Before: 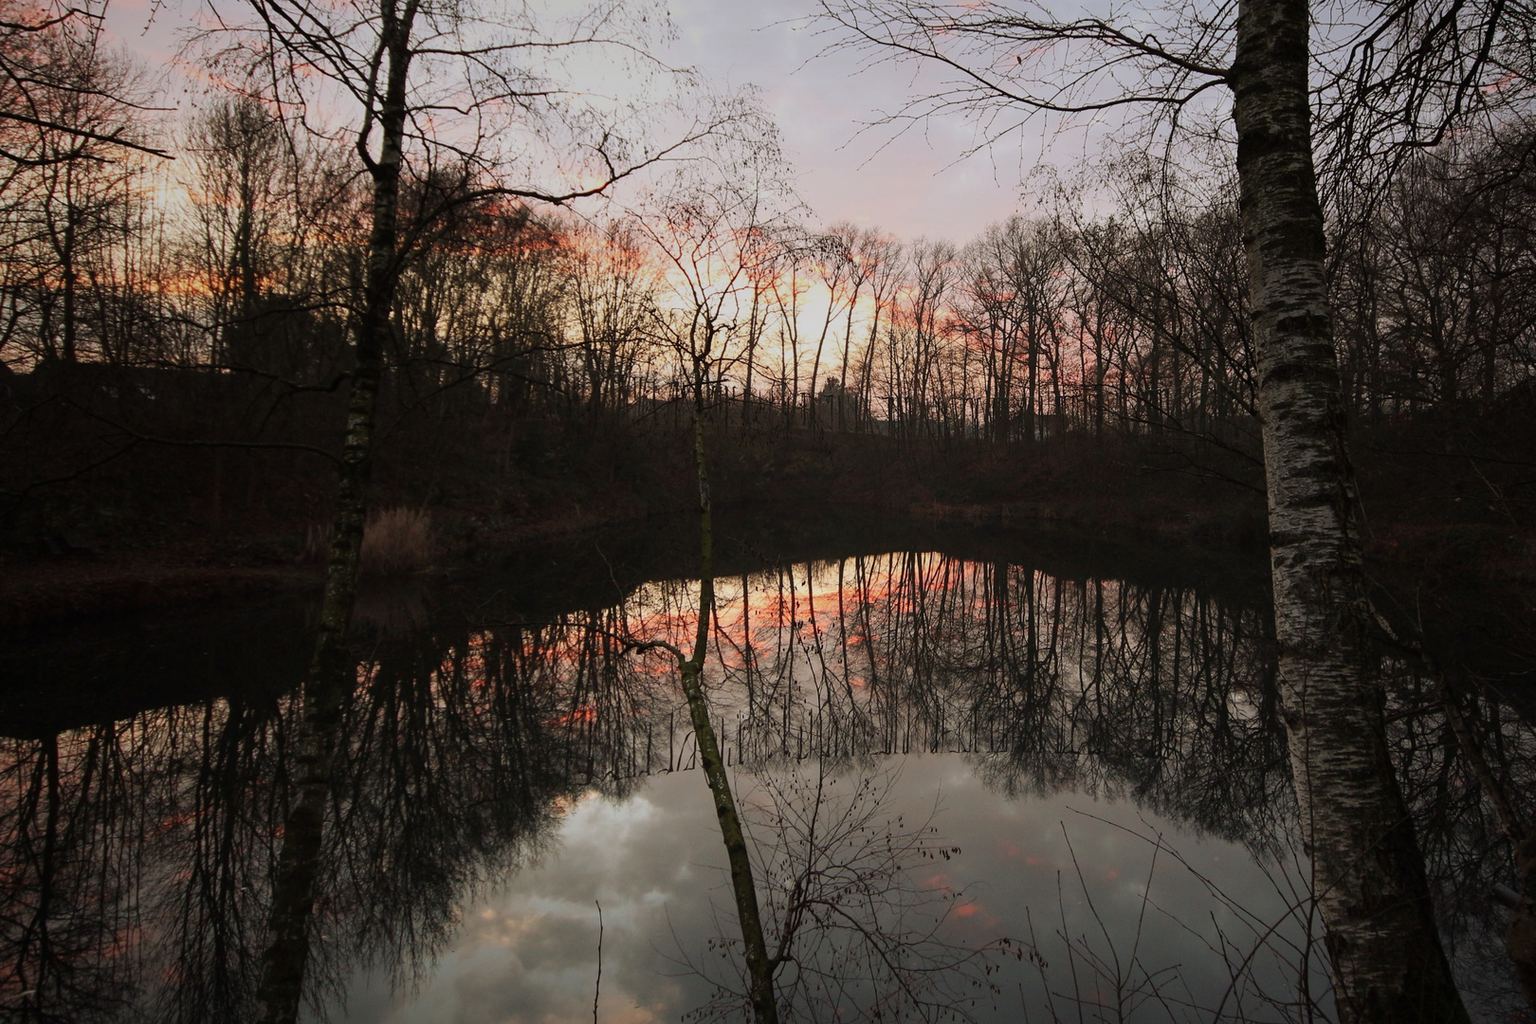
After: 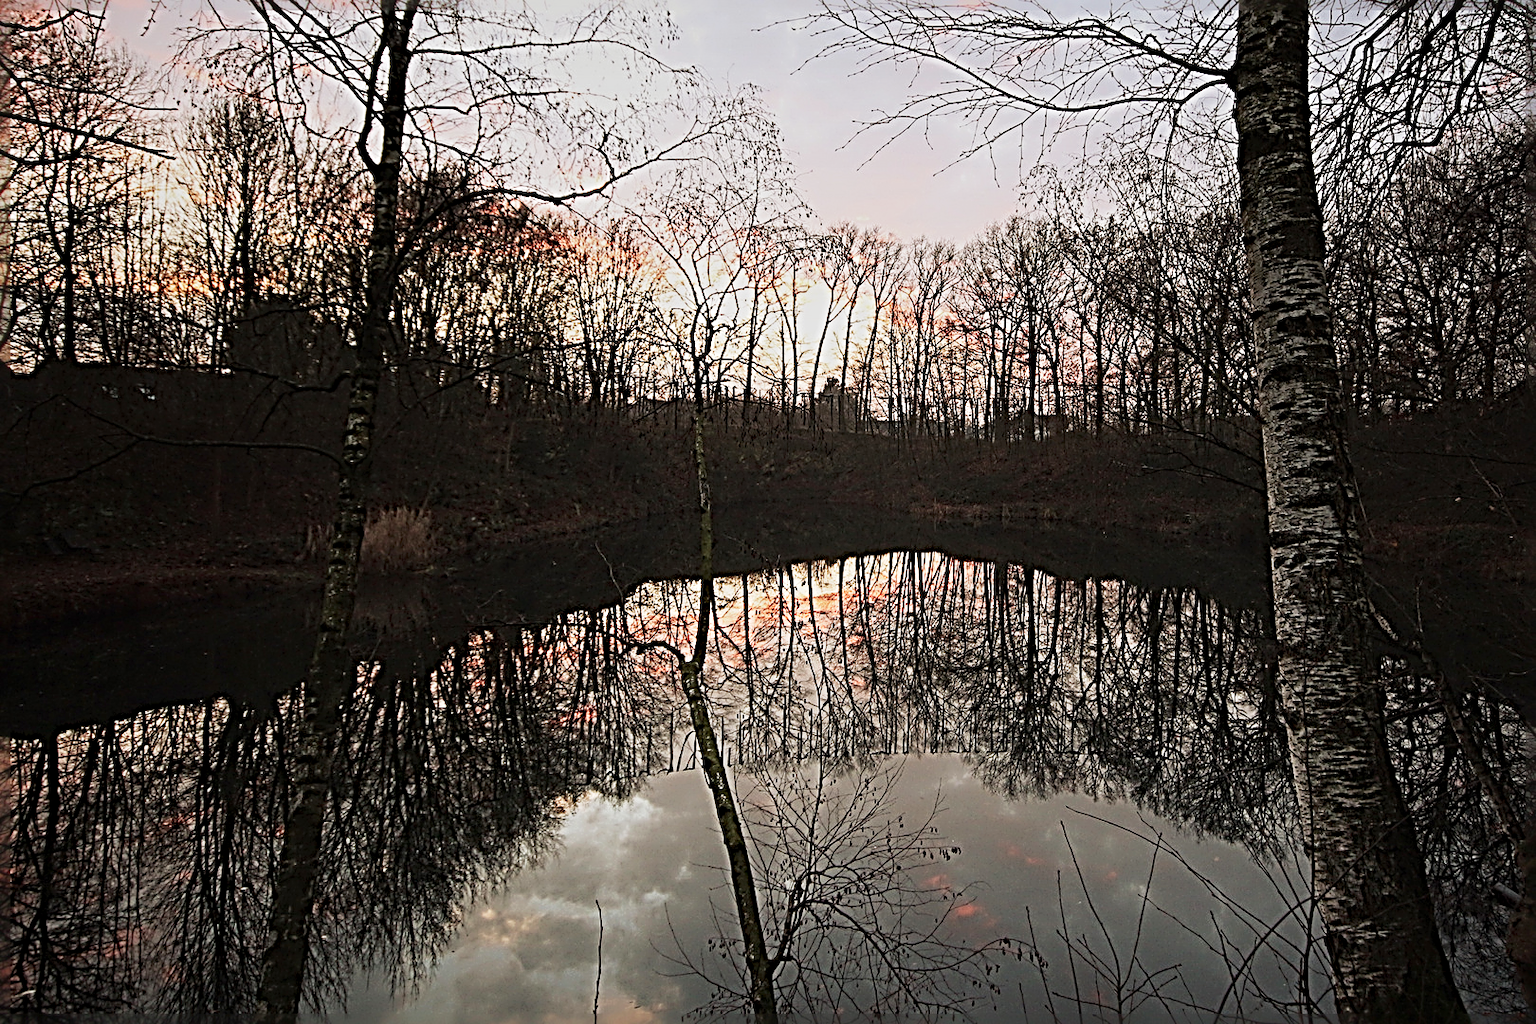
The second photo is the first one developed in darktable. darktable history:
base curve: curves: ch0 [(0, 0) (0.088, 0.125) (0.176, 0.251) (0.354, 0.501) (0.613, 0.749) (1, 0.877)], exposure shift 0.01, preserve colors none
sharpen: radius 4.022, amount 1.997
tone equalizer: on, module defaults
